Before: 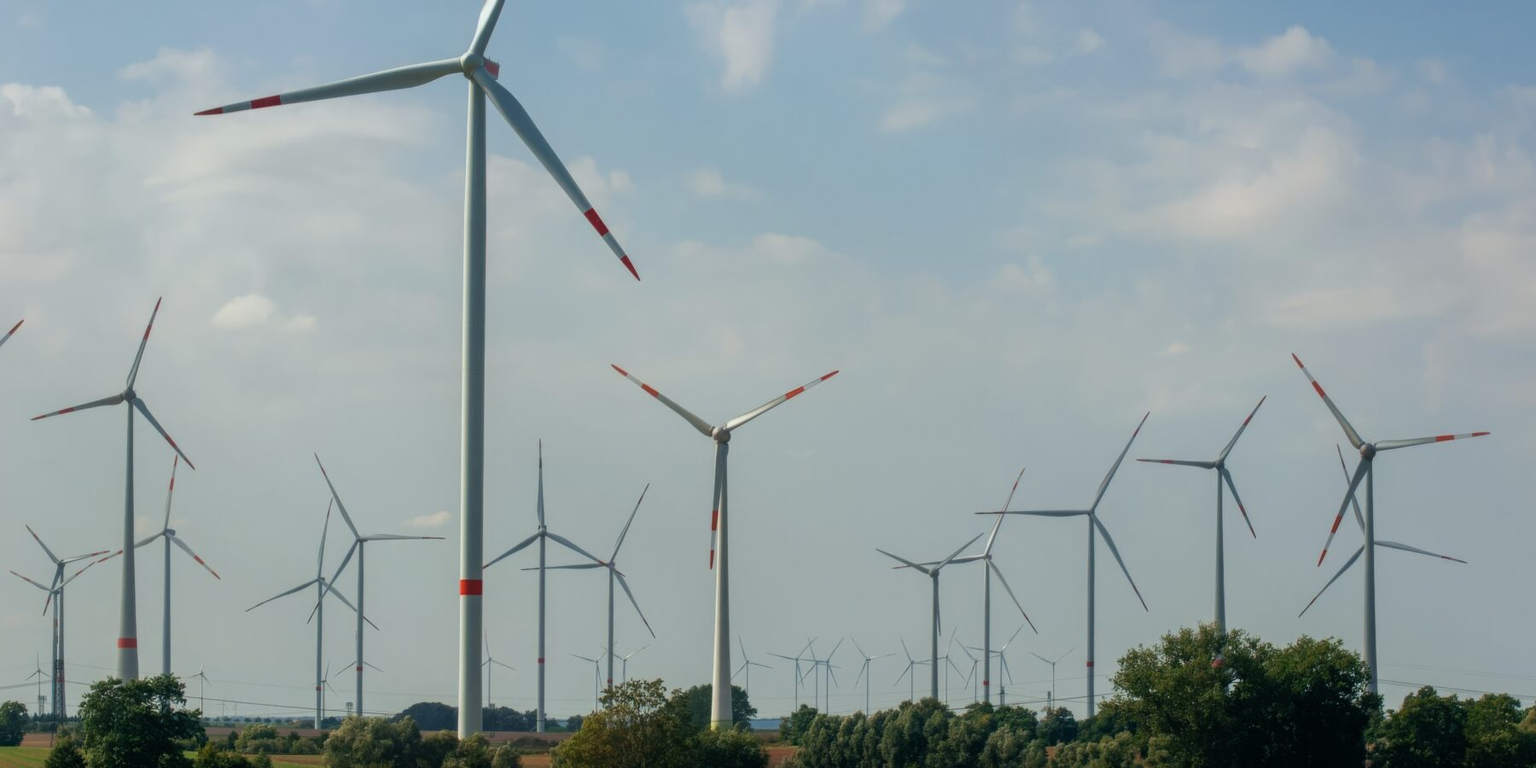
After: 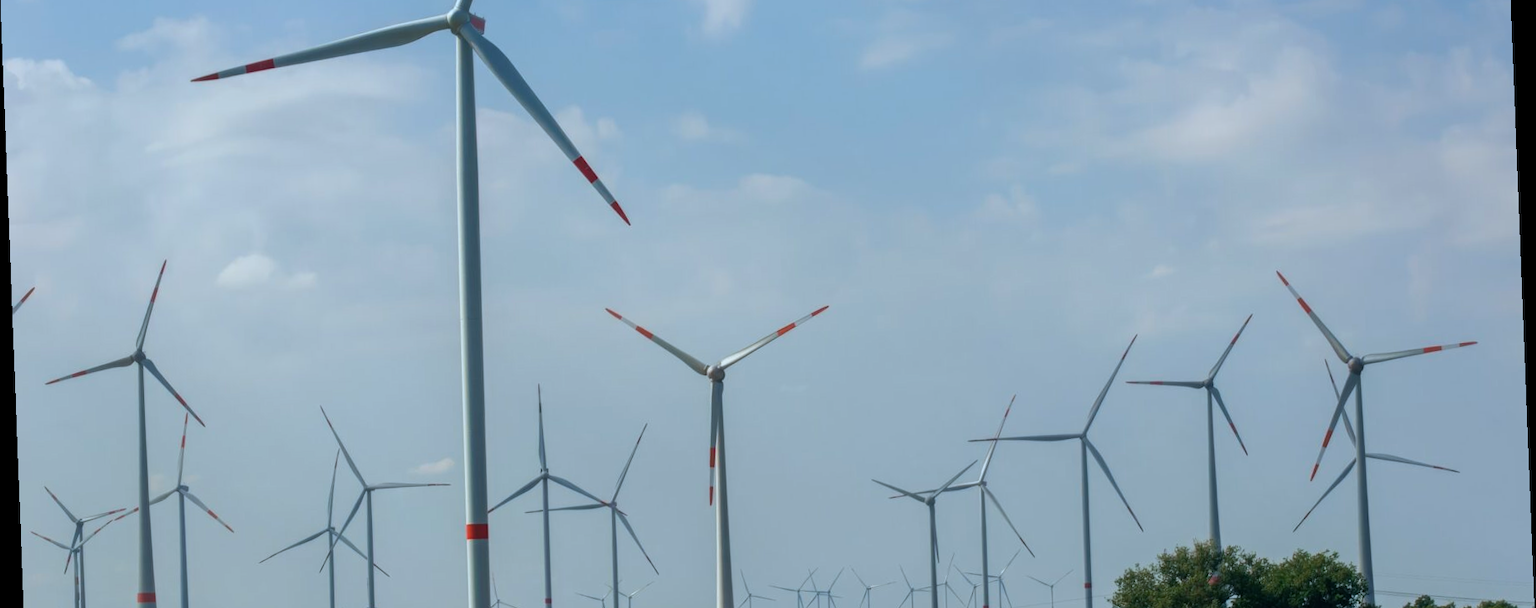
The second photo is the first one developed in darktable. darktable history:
rotate and perspective: rotation -2.22°, lens shift (horizontal) -0.022, automatic cropping off
crop: top 11.038%, bottom 13.962%
color calibration: x 0.37, y 0.382, temperature 4313.32 K
